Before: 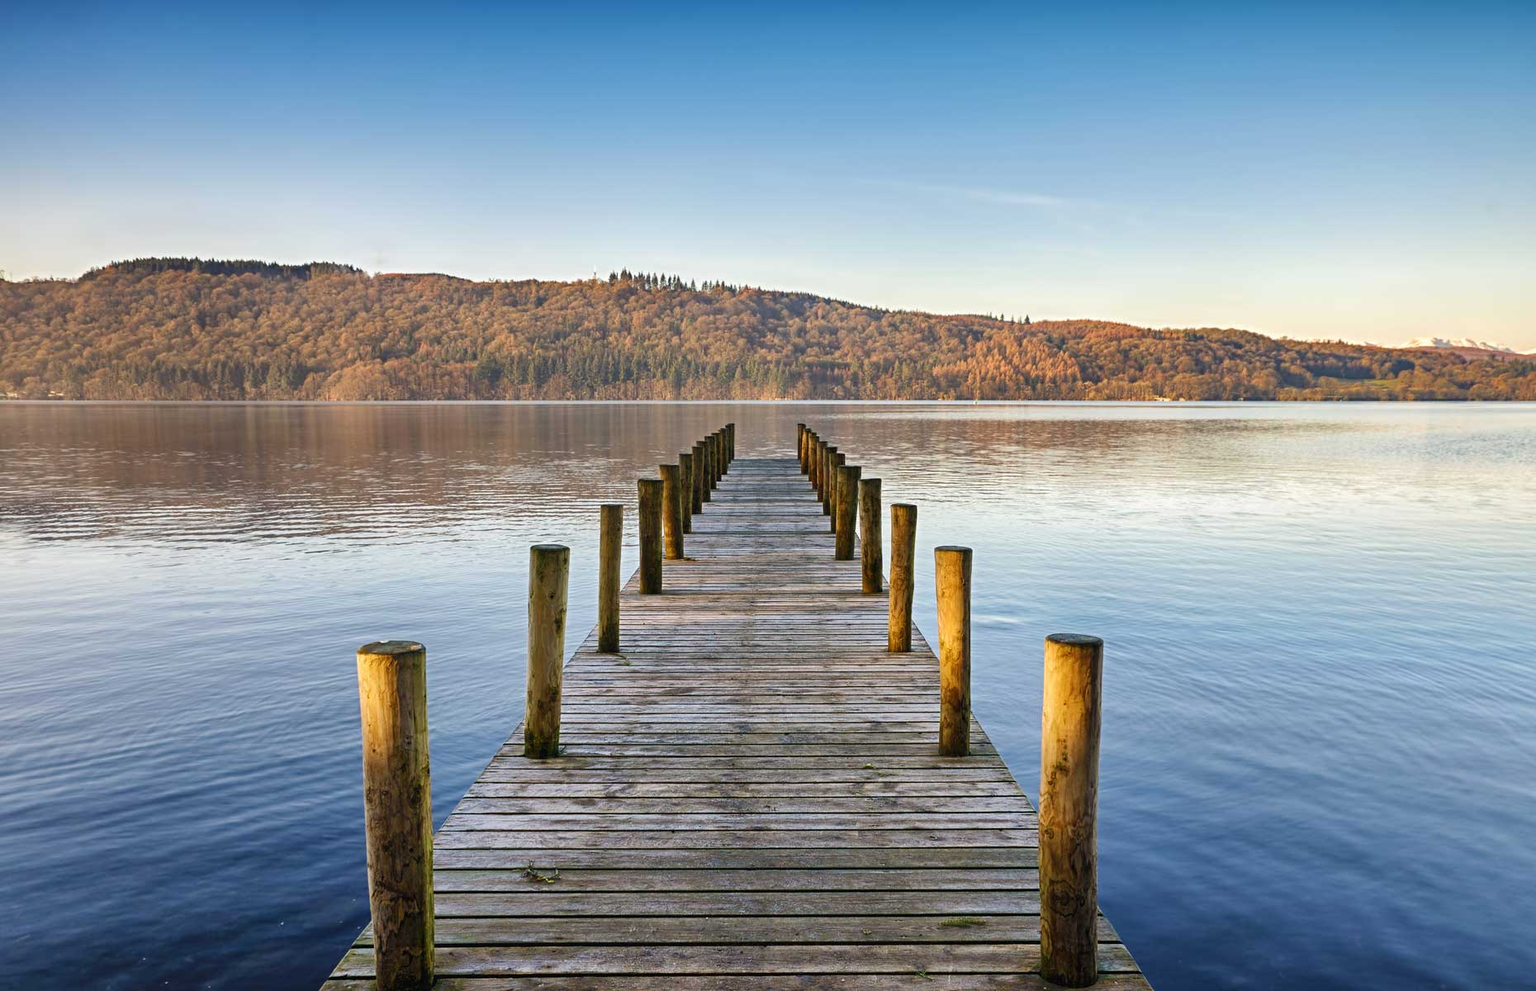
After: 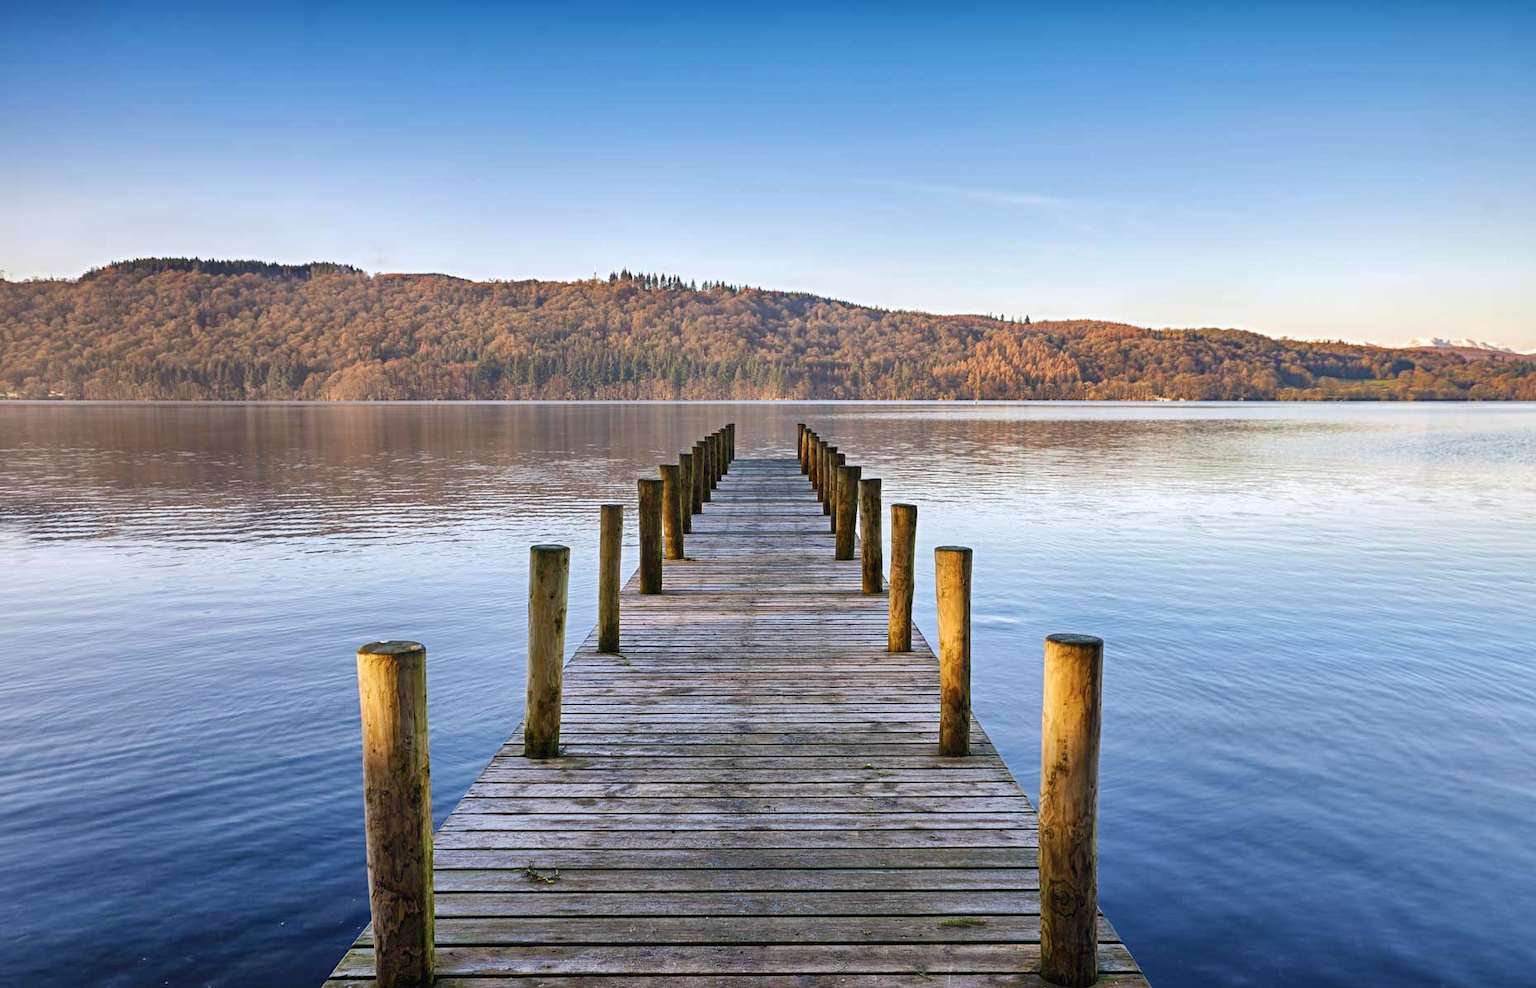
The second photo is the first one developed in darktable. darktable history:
color calibration: illuminant as shot in camera, x 0.358, y 0.373, temperature 4628.91 K
crop: top 0.062%, bottom 0.18%
